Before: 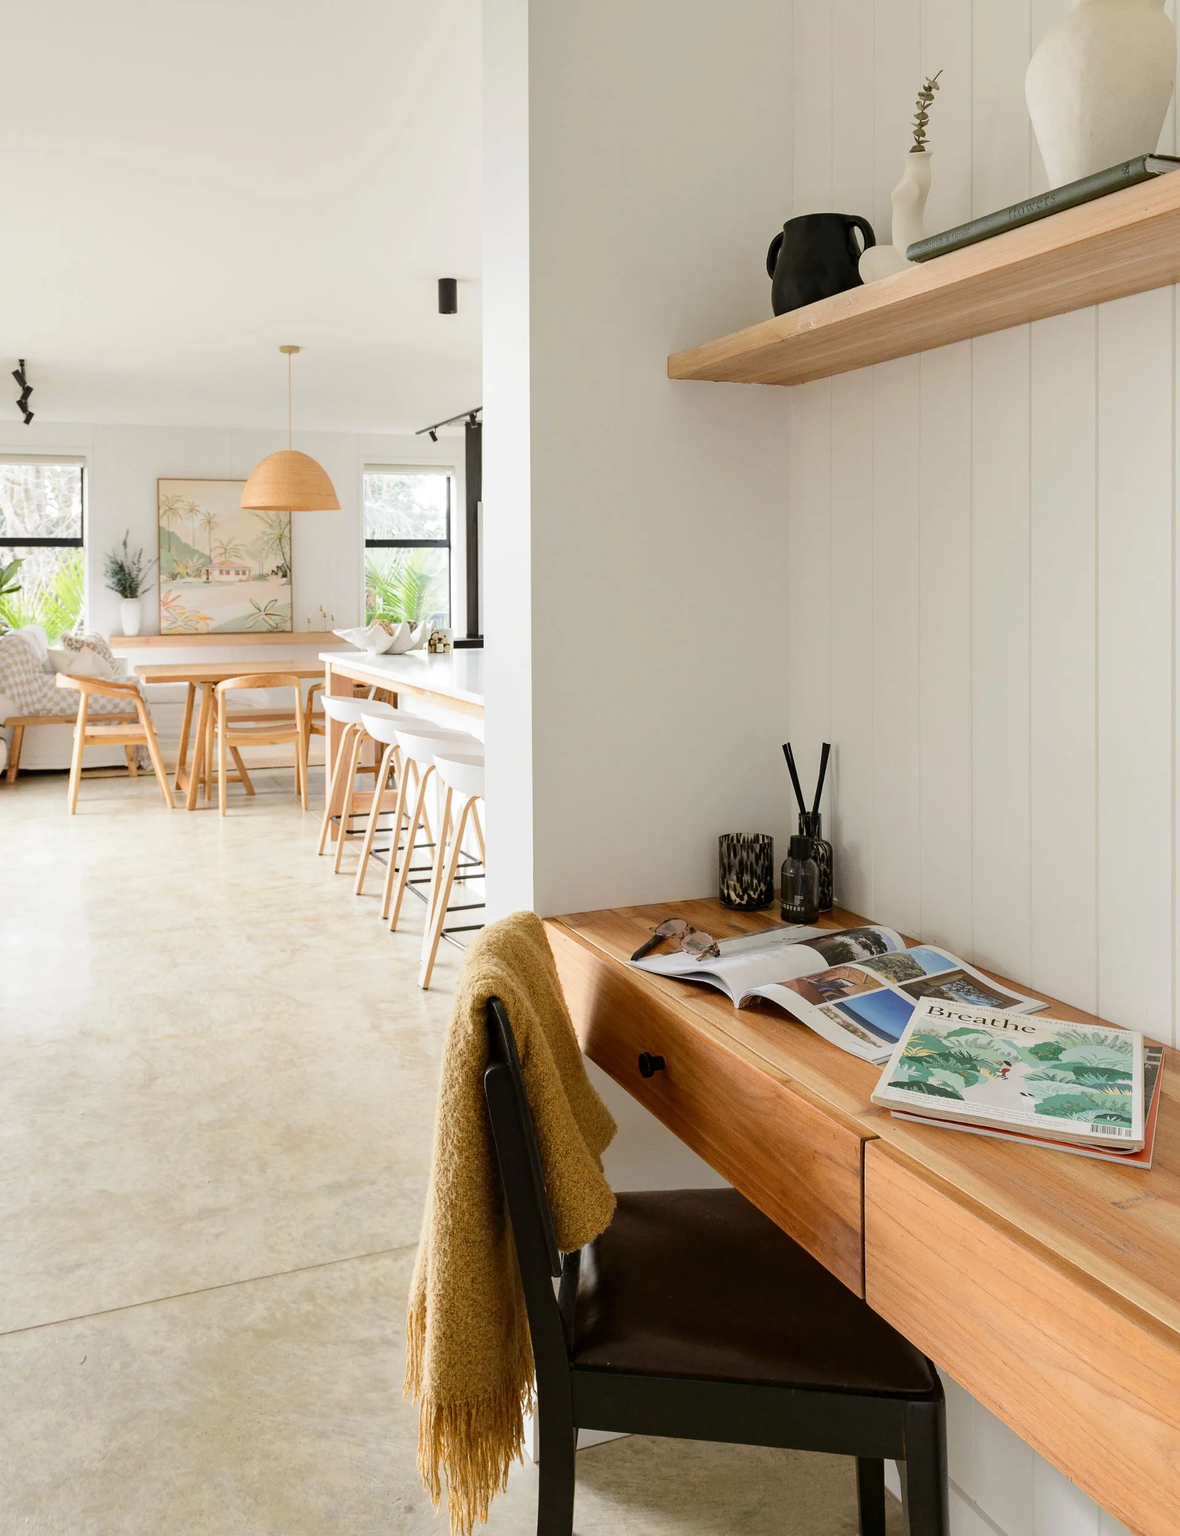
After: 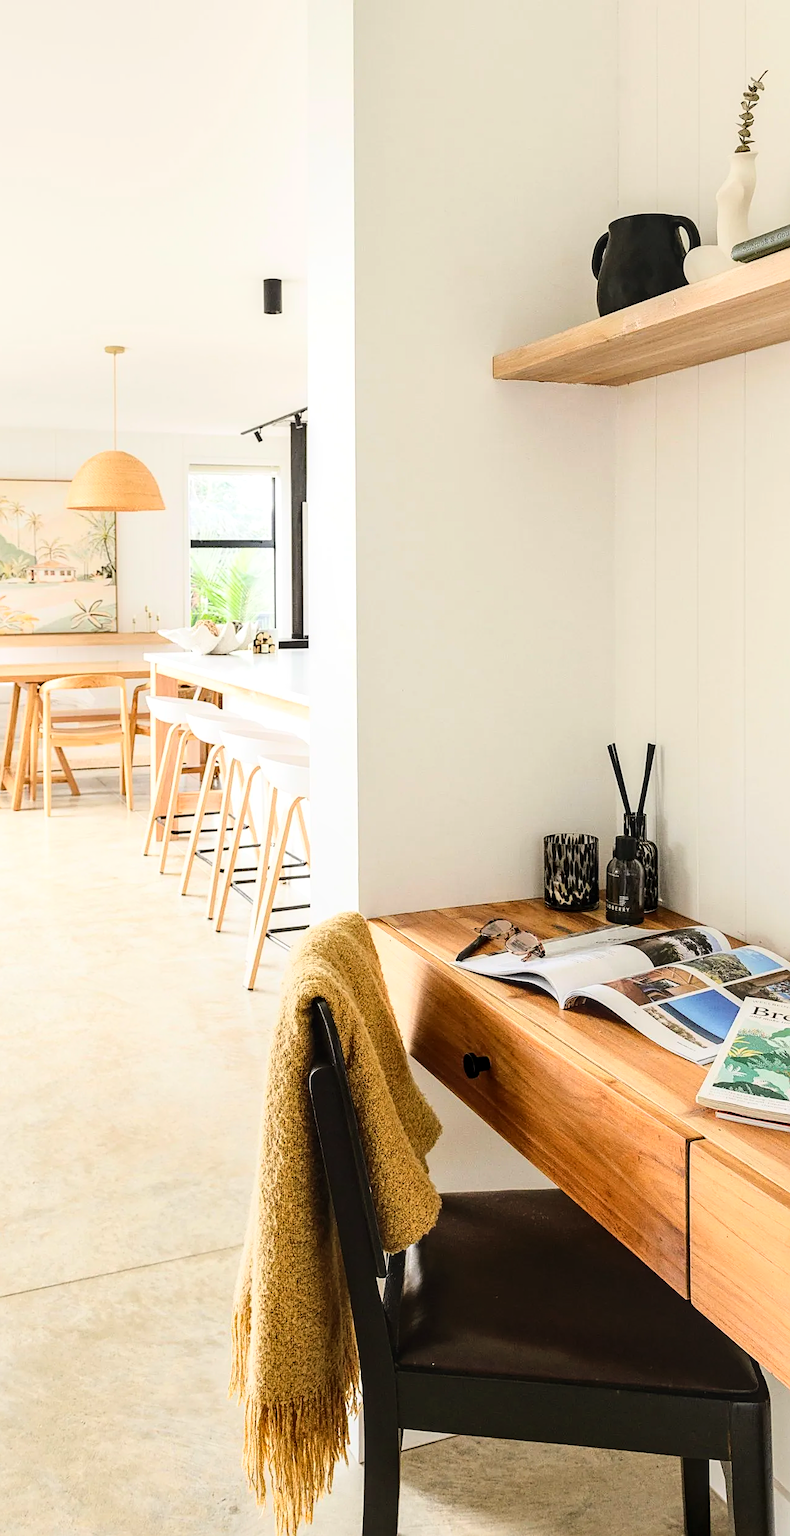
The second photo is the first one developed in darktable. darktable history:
sharpen: on, module defaults
crop and rotate: left 14.896%, right 18.103%
local contrast: on, module defaults
base curve: curves: ch0 [(0, 0) (0.028, 0.03) (0.121, 0.232) (0.46, 0.748) (0.859, 0.968) (1, 1)]
